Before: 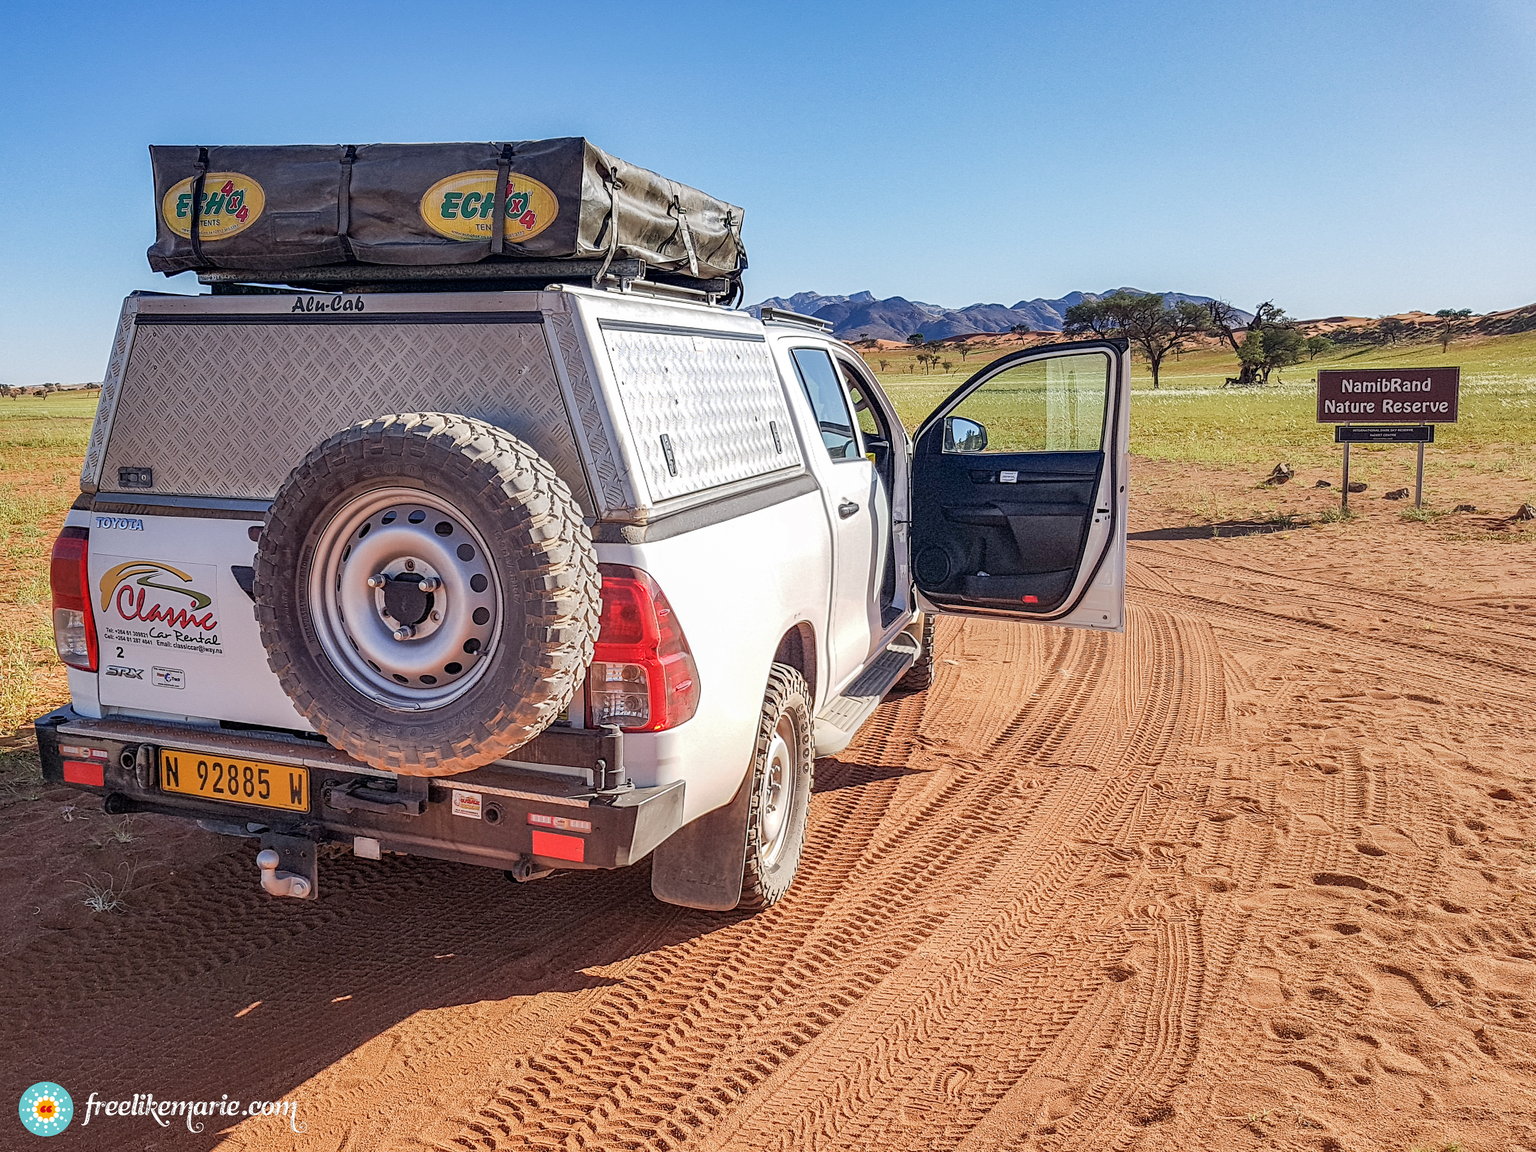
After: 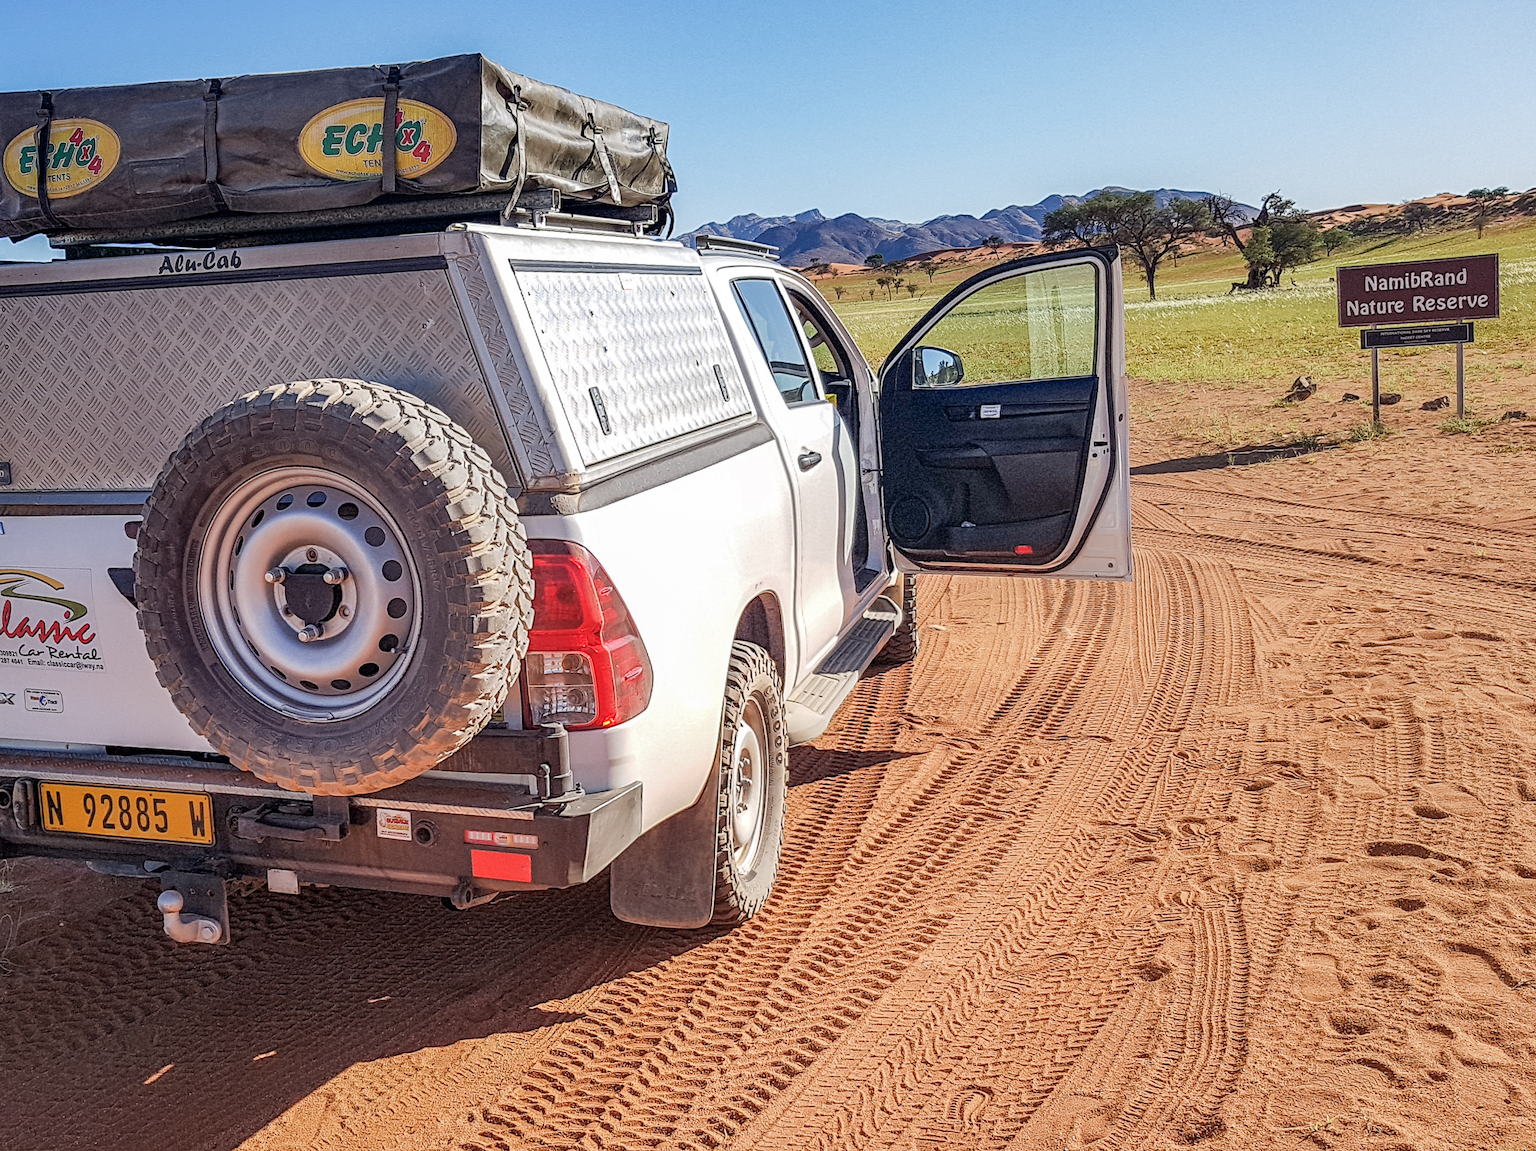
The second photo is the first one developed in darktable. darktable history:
crop and rotate: angle 3.55°, left 5.672%, top 5.679%
